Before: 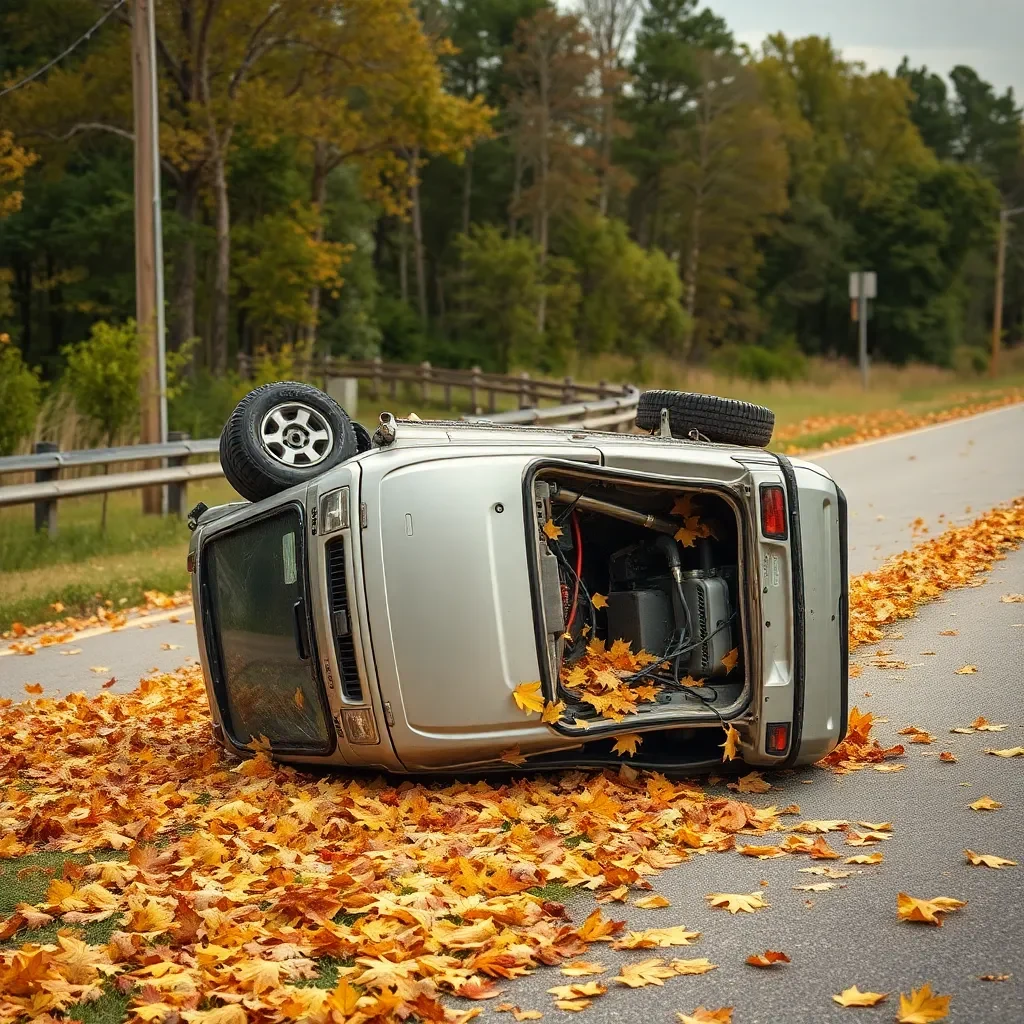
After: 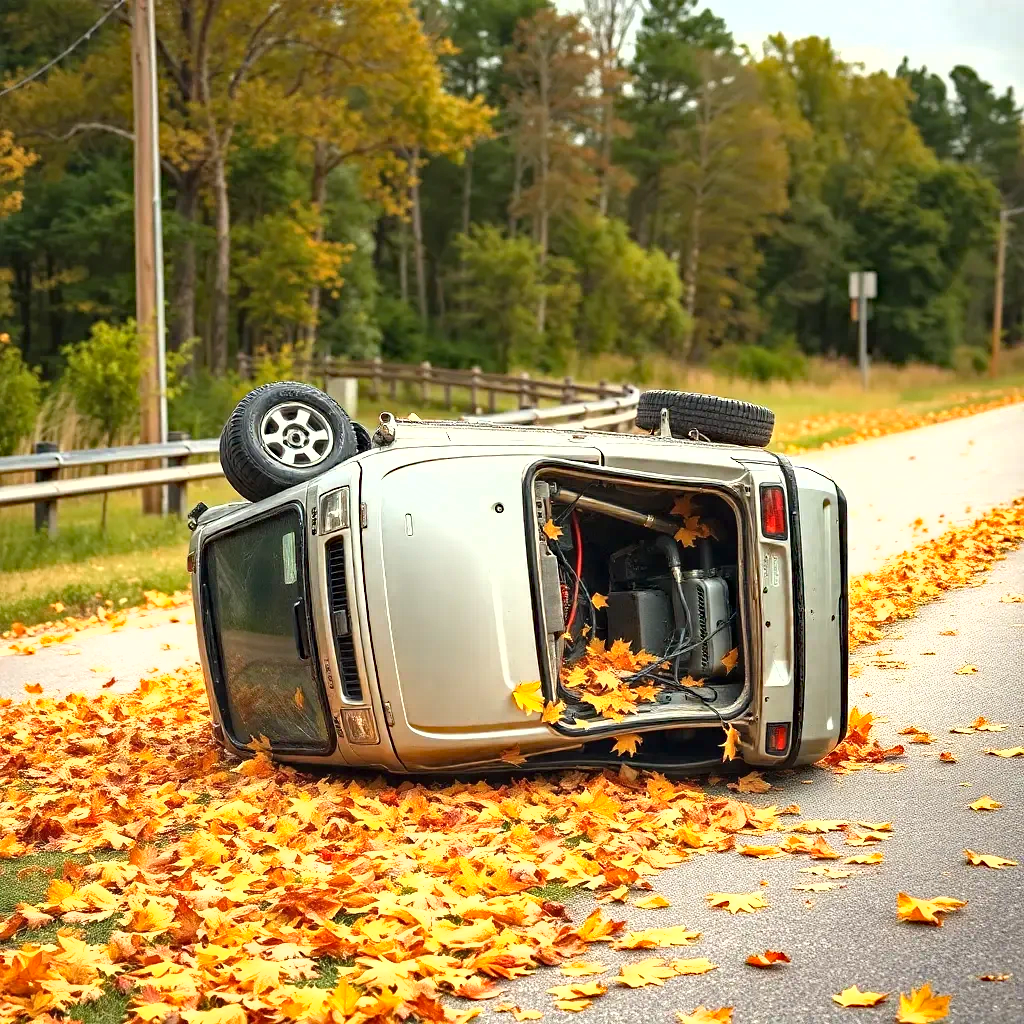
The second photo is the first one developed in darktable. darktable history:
shadows and highlights: shadows 36.37, highlights -27.8, soften with gaussian
exposure: black level correction 0, exposure 1.105 EV, compensate highlight preservation false
haze removal: strength 0.3, distance 0.255, compatibility mode true, adaptive false
